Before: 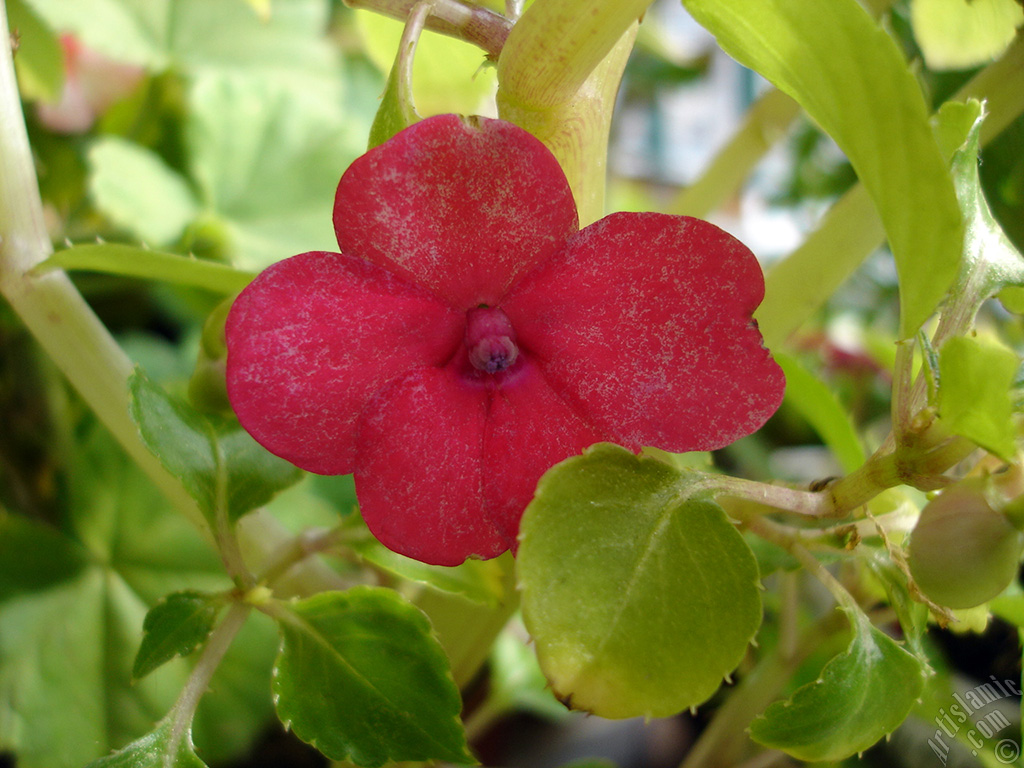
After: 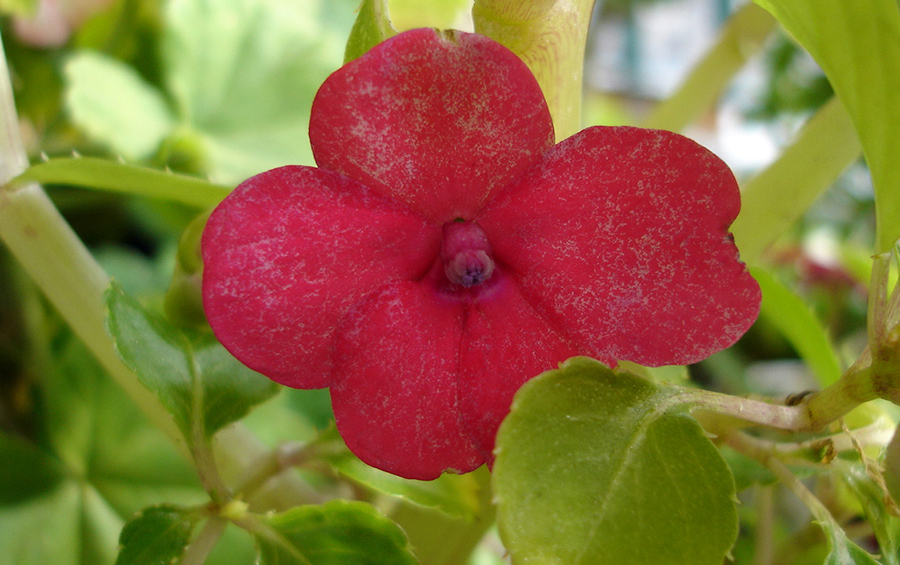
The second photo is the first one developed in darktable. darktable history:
crop and rotate: left 2.425%, top 11.305%, right 9.6%, bottom 15.08%
rotate and perspective: crop left 0, crop top 0
